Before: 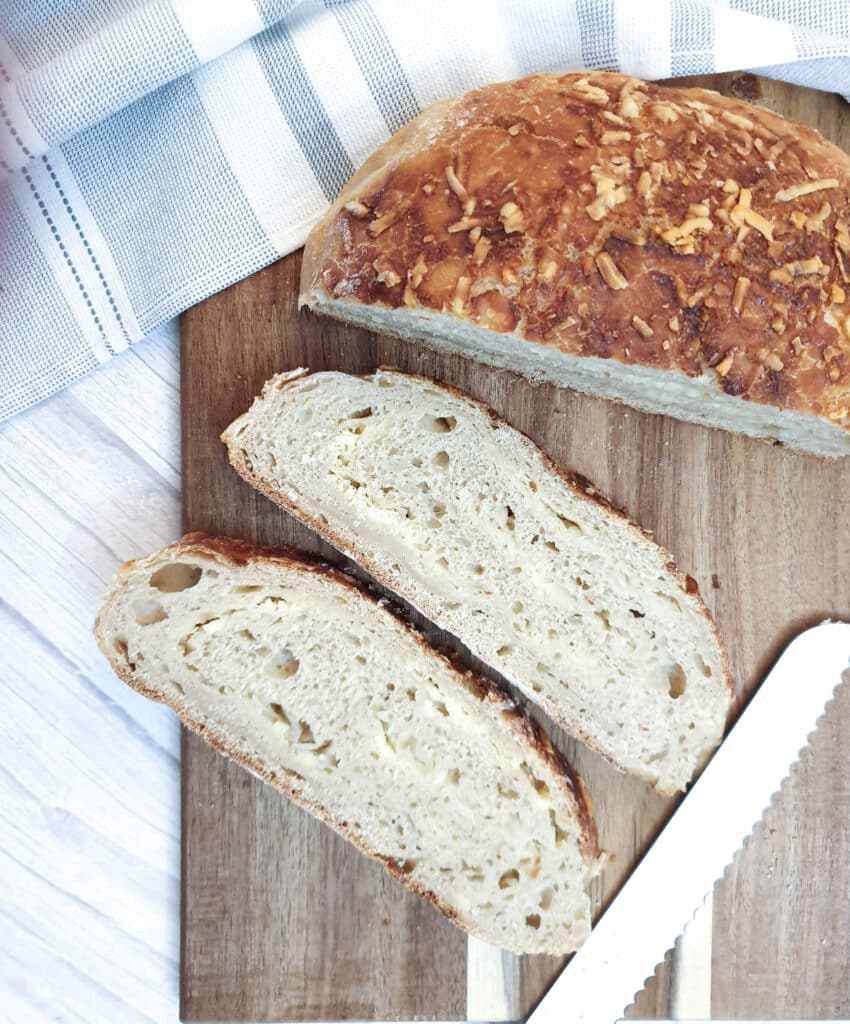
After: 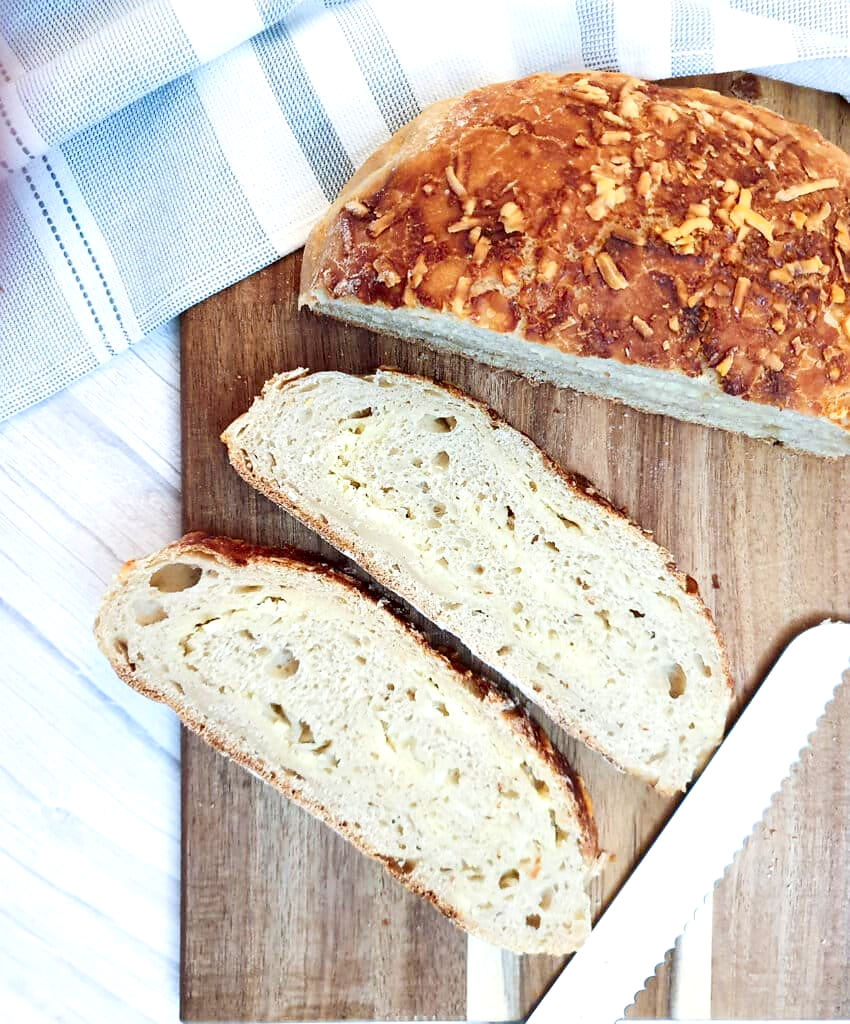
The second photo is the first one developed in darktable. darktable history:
sharpen: radius 1, threshold 1
contrast brightness saturation: contrast 0.16, saturation 0.32
exposure: black level correction 0.007, exposure 0.159 EV, compensate highlight preservation false
